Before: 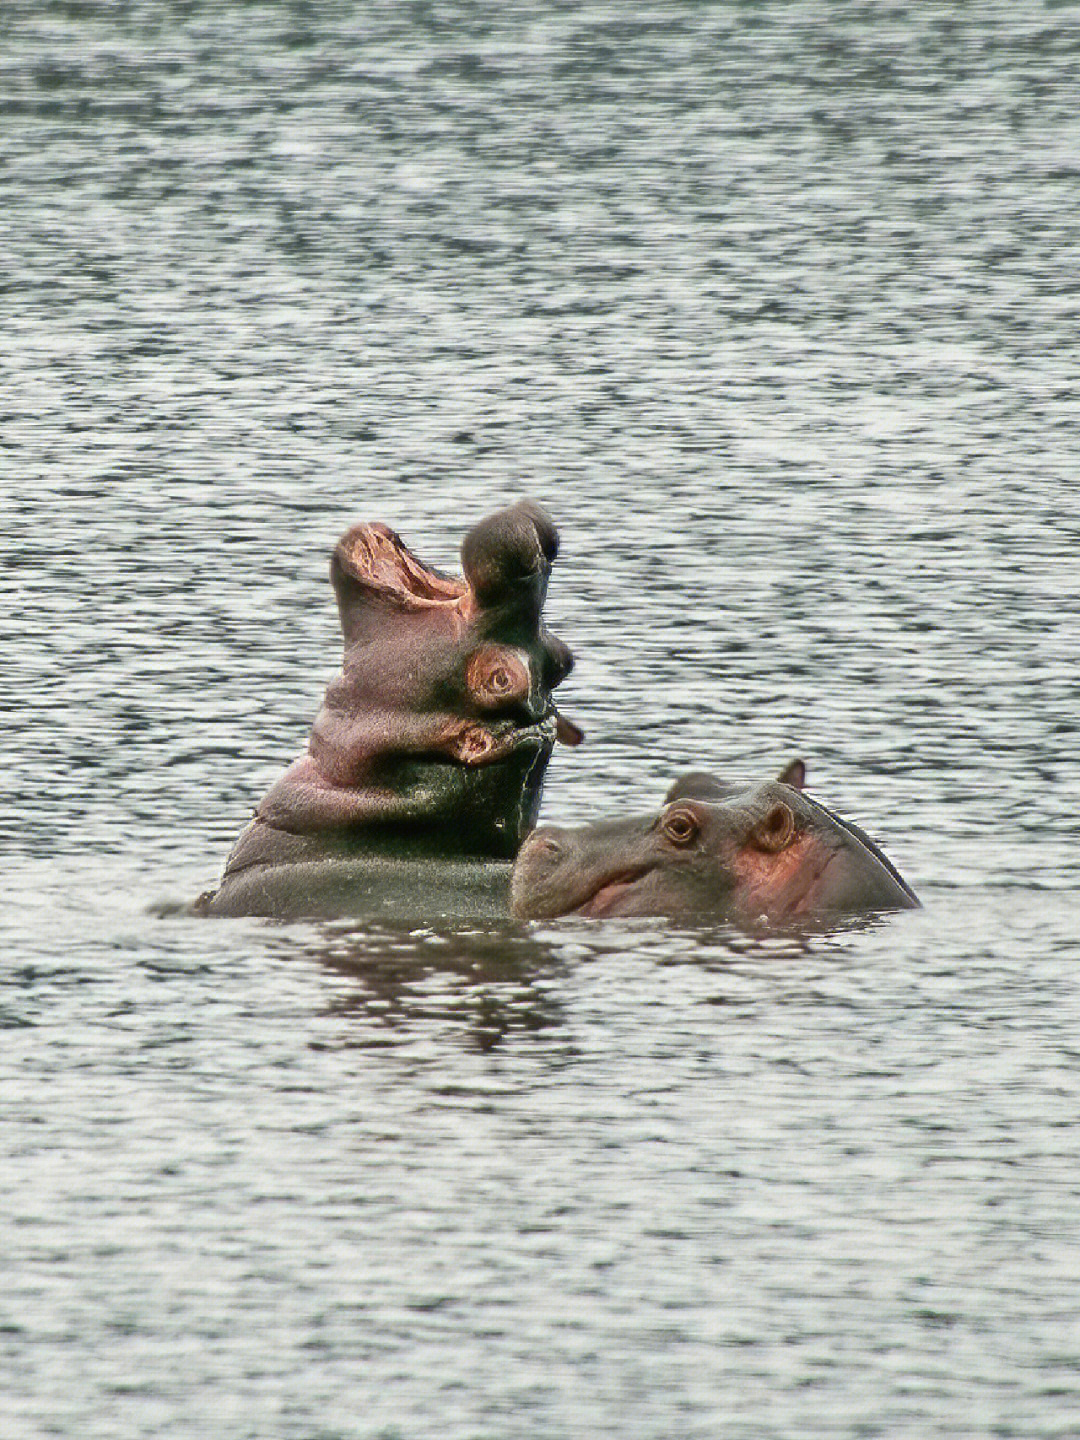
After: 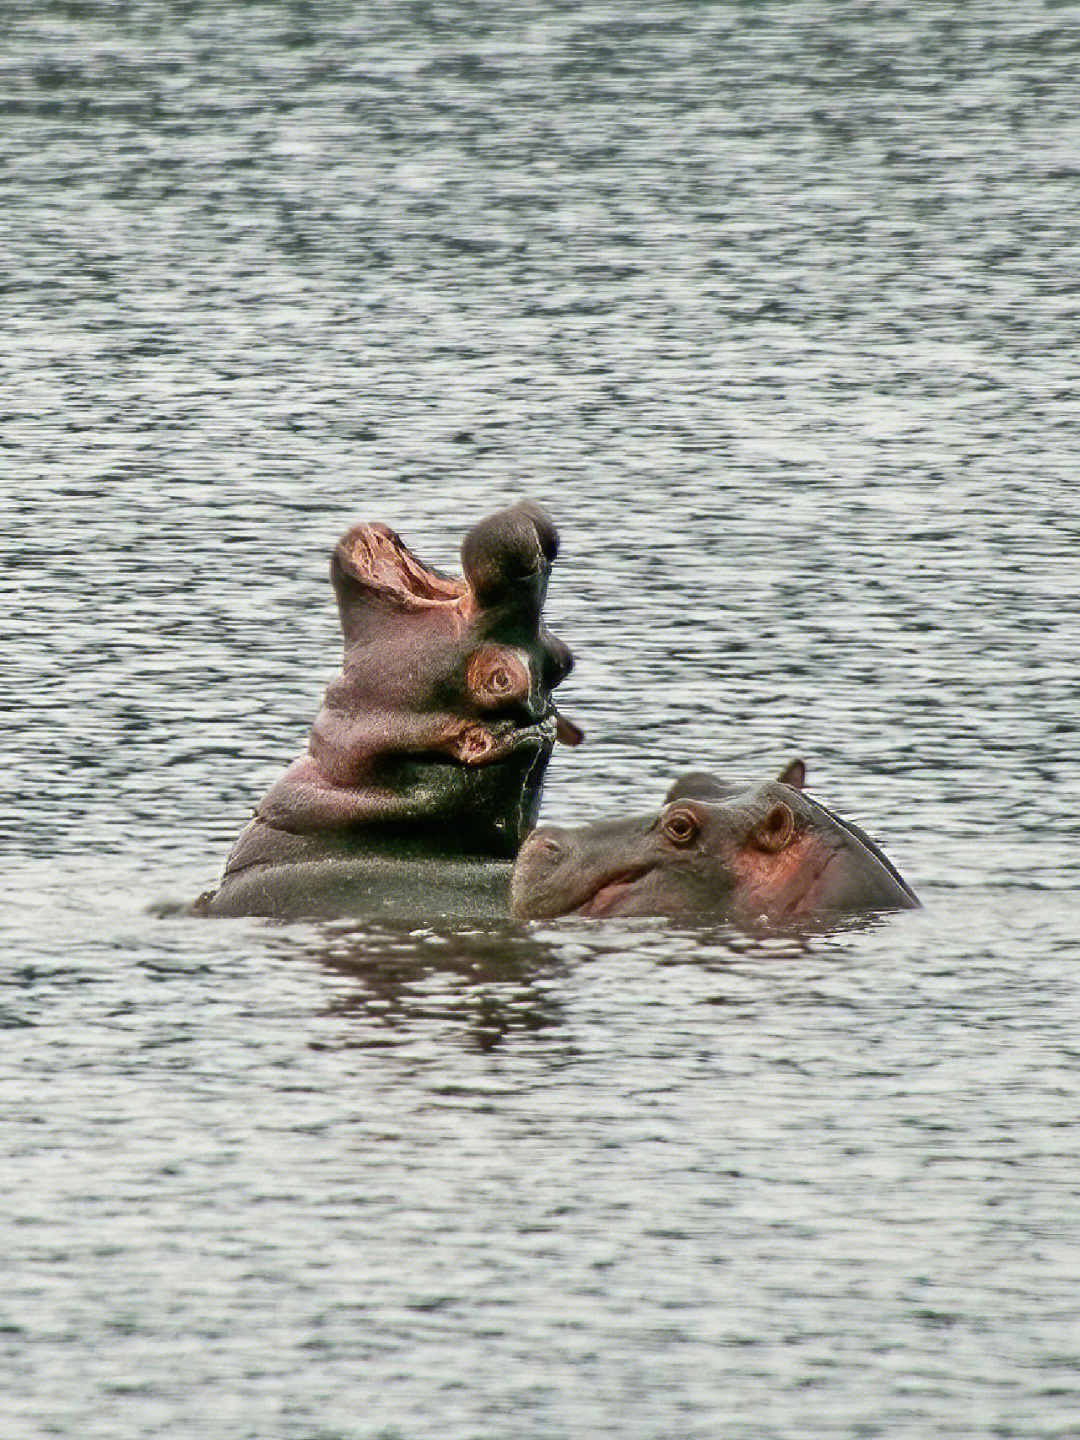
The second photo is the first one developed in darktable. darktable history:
tone curve: curves: ch0 [(0, 0) (0.059, 0.027) (0.162, 0.125) (0.304, 0.279) (0.547, 0.532) (0.828, 0.815) (1, 0.983)]; ch1 [(0, 0) (0.23, 0.166) (0.34, 0.298) (0.371, 0.334) (0.435, 0.413) (0.477, 0.469) (0.499, 0.498) (0.529, 0.544) (0.559, 0.587) (0.743, 0.798) (1, 1)]; ch2 [(0, 0) (0.431, 0.414) (0.498, 0.503) (0.524, 0.531) (0.568, 0.567) (0.6, 0.597) (0.643, 0.631) (0.74, 0.721) (1, 1)], preserve colors none
